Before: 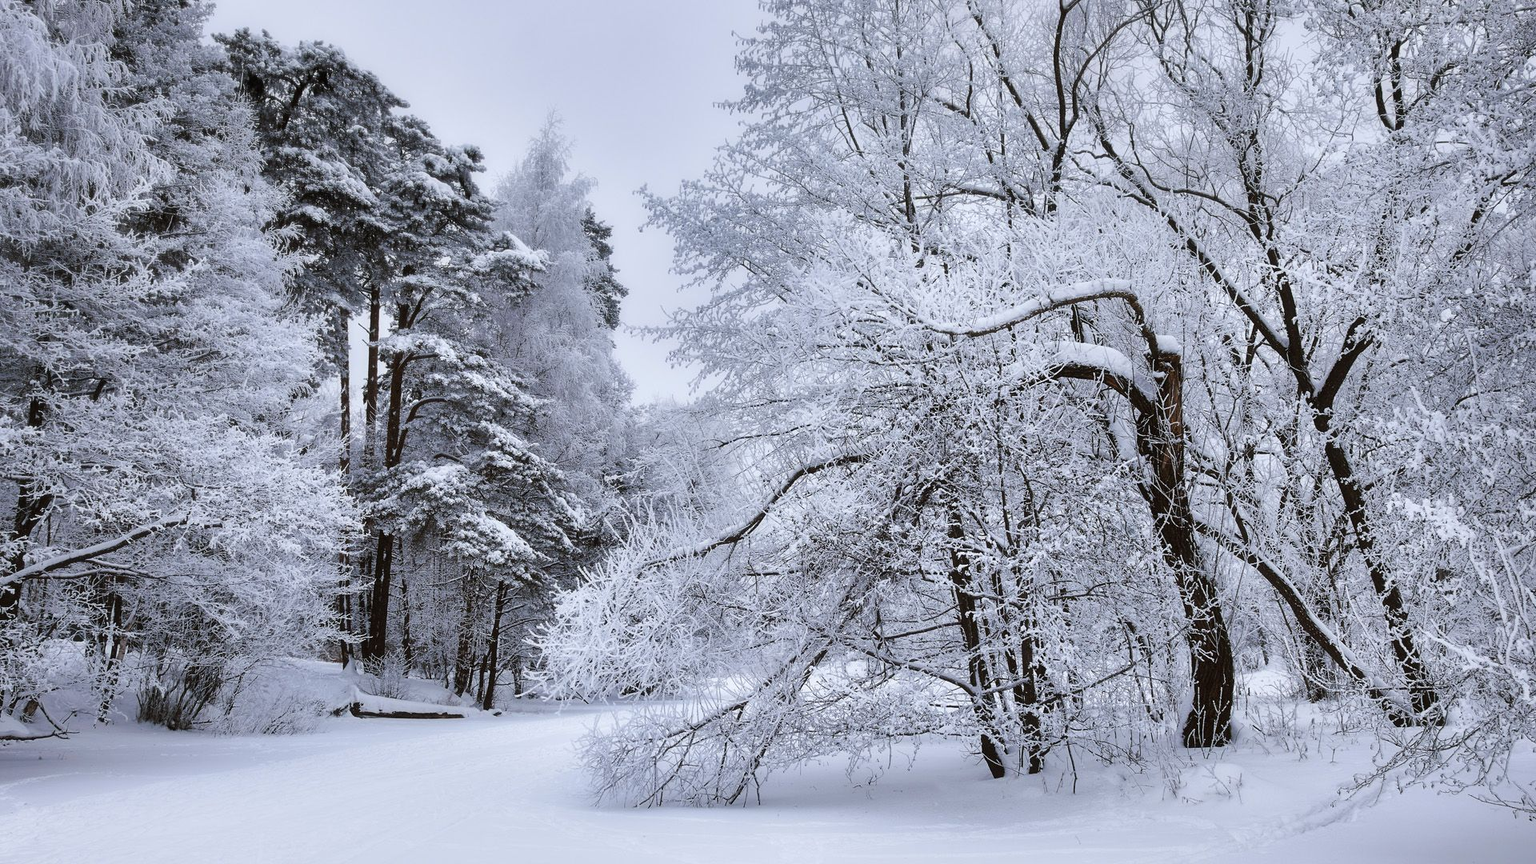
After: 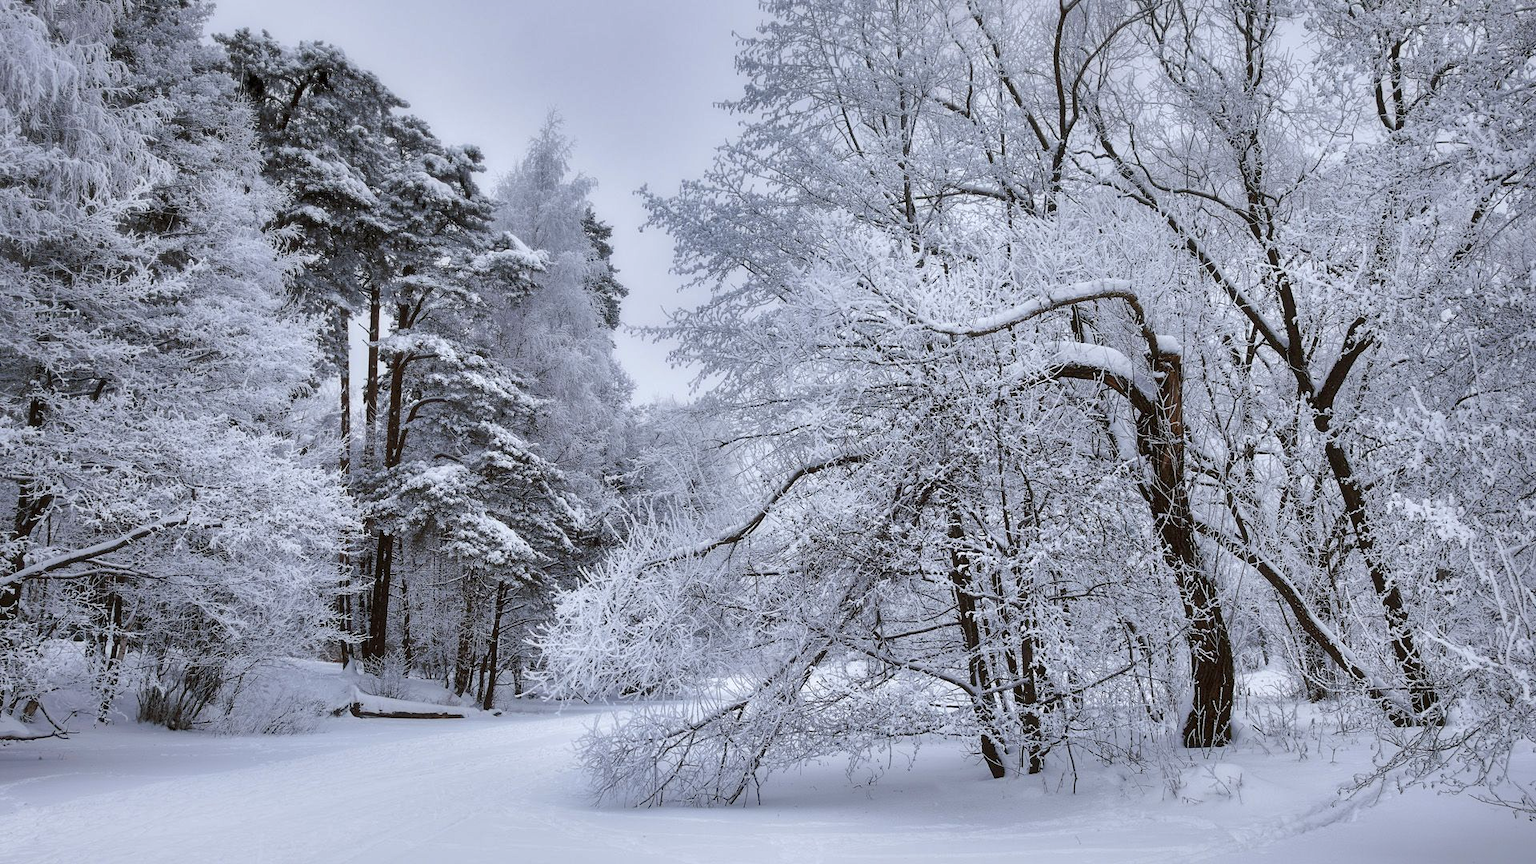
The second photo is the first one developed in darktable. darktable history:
shadows and highlights: on, module defaults
local contrast: highlights 106%, shadows 102%, detail 119%, midtone range 0.2
